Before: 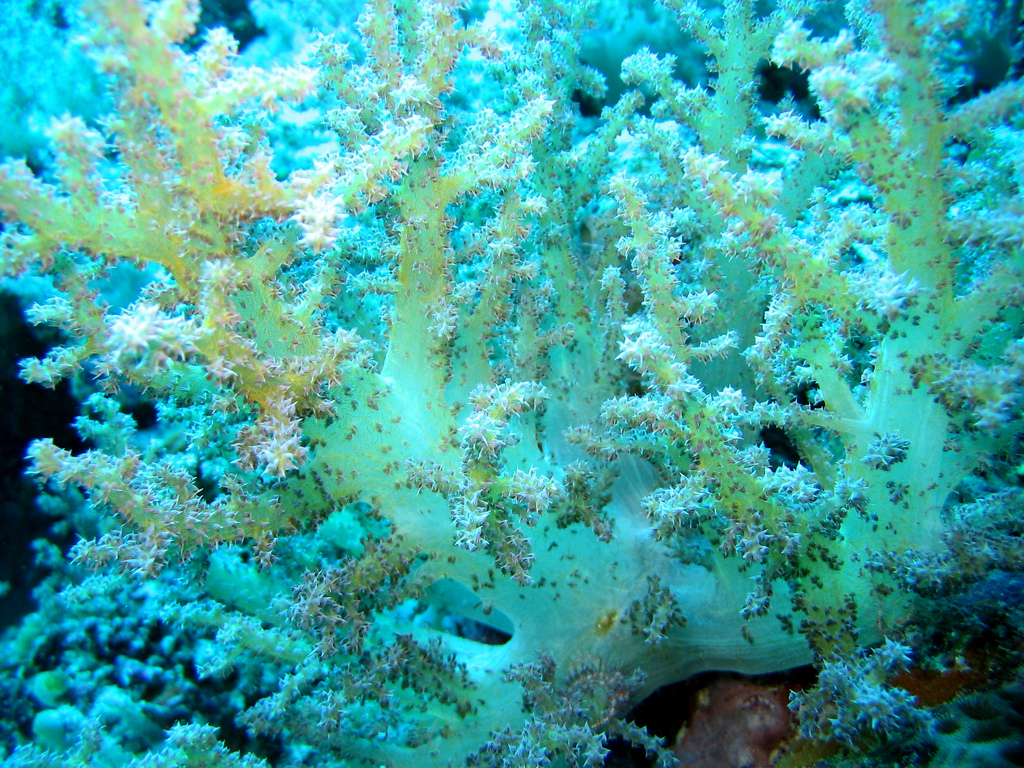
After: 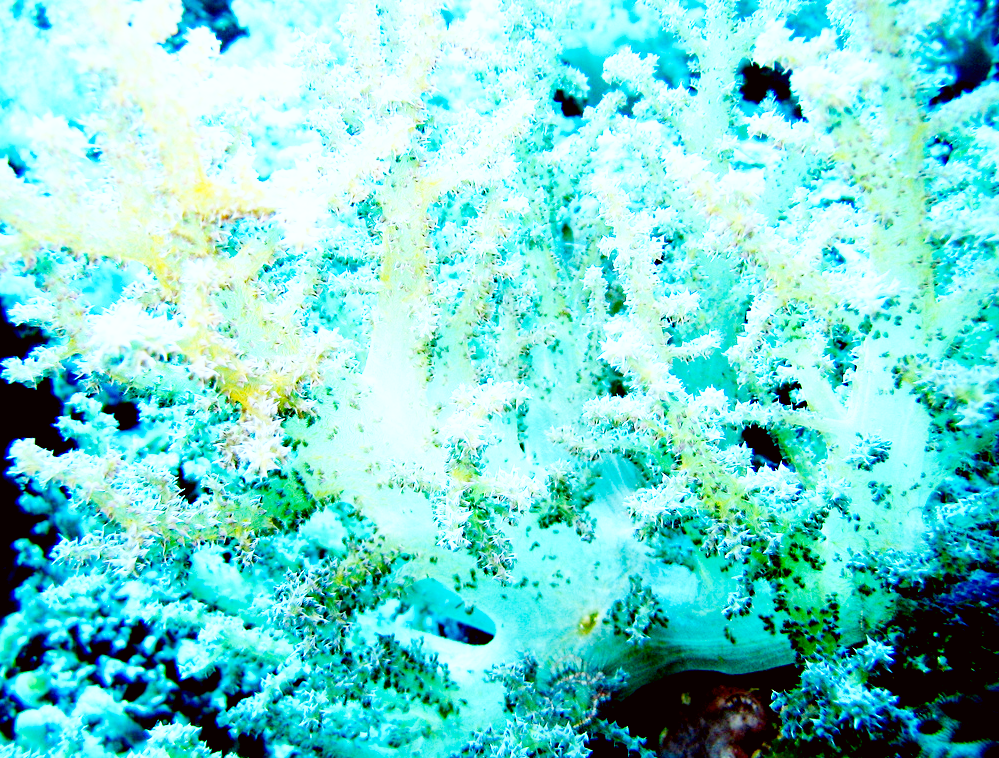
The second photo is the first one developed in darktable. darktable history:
base curve: curves: ch0 [(0, 0) (0.007, 0.004) (0.027, 0.03) (0.046, 0.07) (0.207, 0.54) (0.442, 0.872) (0.673, 0.972) (1, 1)], preserve colors none
crop and rotate: left 1.774%, right 0.633%, bottom 1.28%
color correction: highlights a* -2.73, highlights b* -2.09, shadows a* 2.41, shadows b* 2.73
exposure: black level correction 0.031, exposure 0.304 EV, compensate highlight preservation false
